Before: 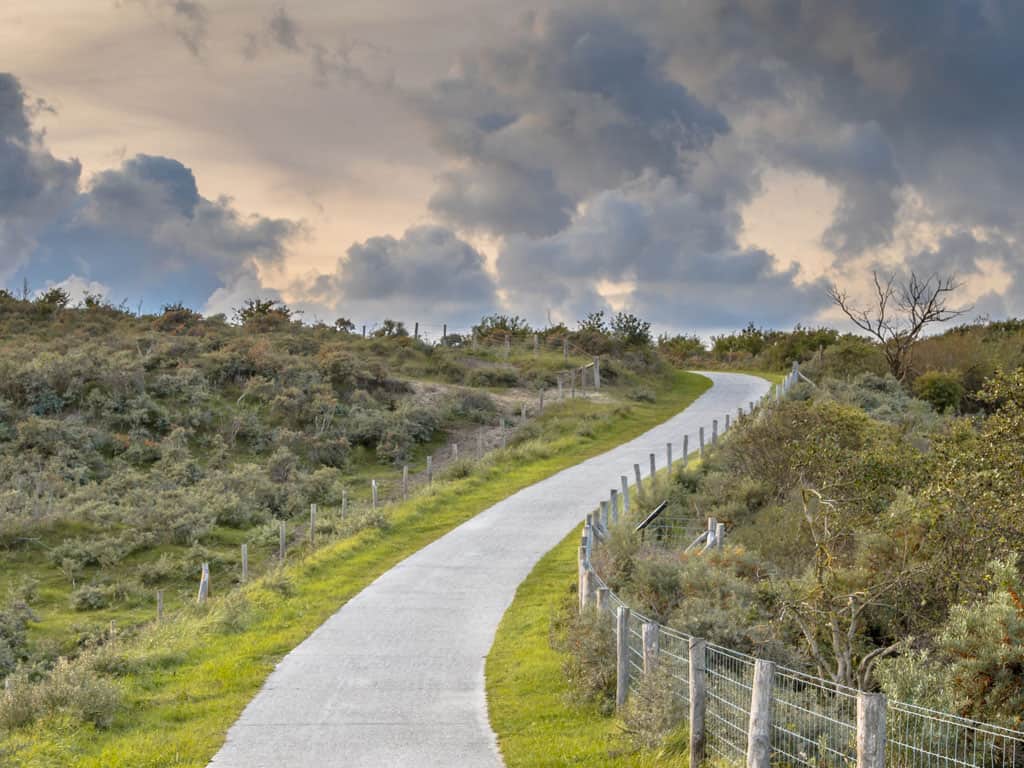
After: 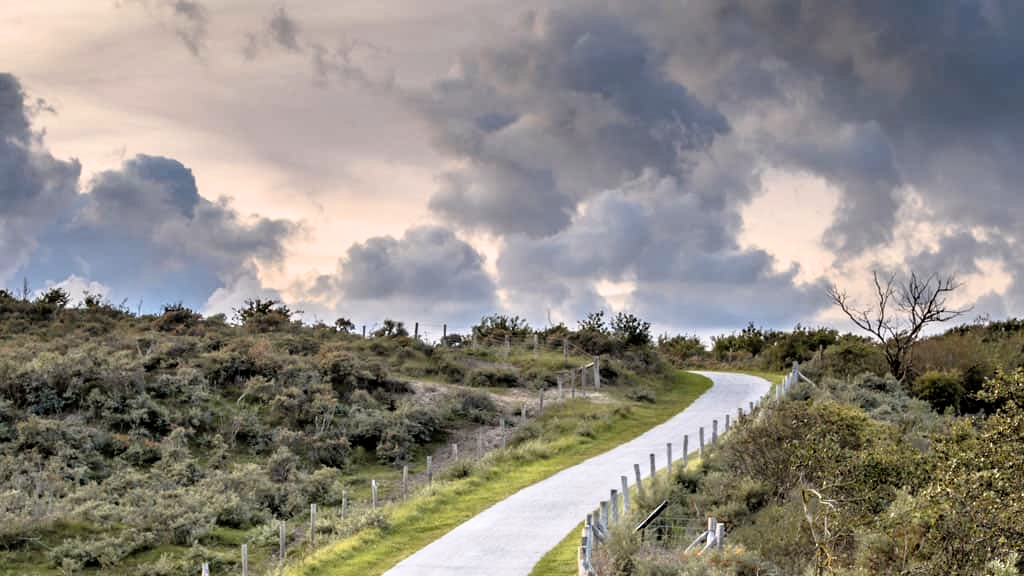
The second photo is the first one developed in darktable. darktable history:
filmic rgb: black relative exposure -3.57 EV, white relative exposure 2.29 EV, hardness 3.41
crop: bottom 24.988%
tone equalizer: on, module defaults
color calibration: illuminant custom, x 0.348, y 0.366, temperature 4940.58 K
